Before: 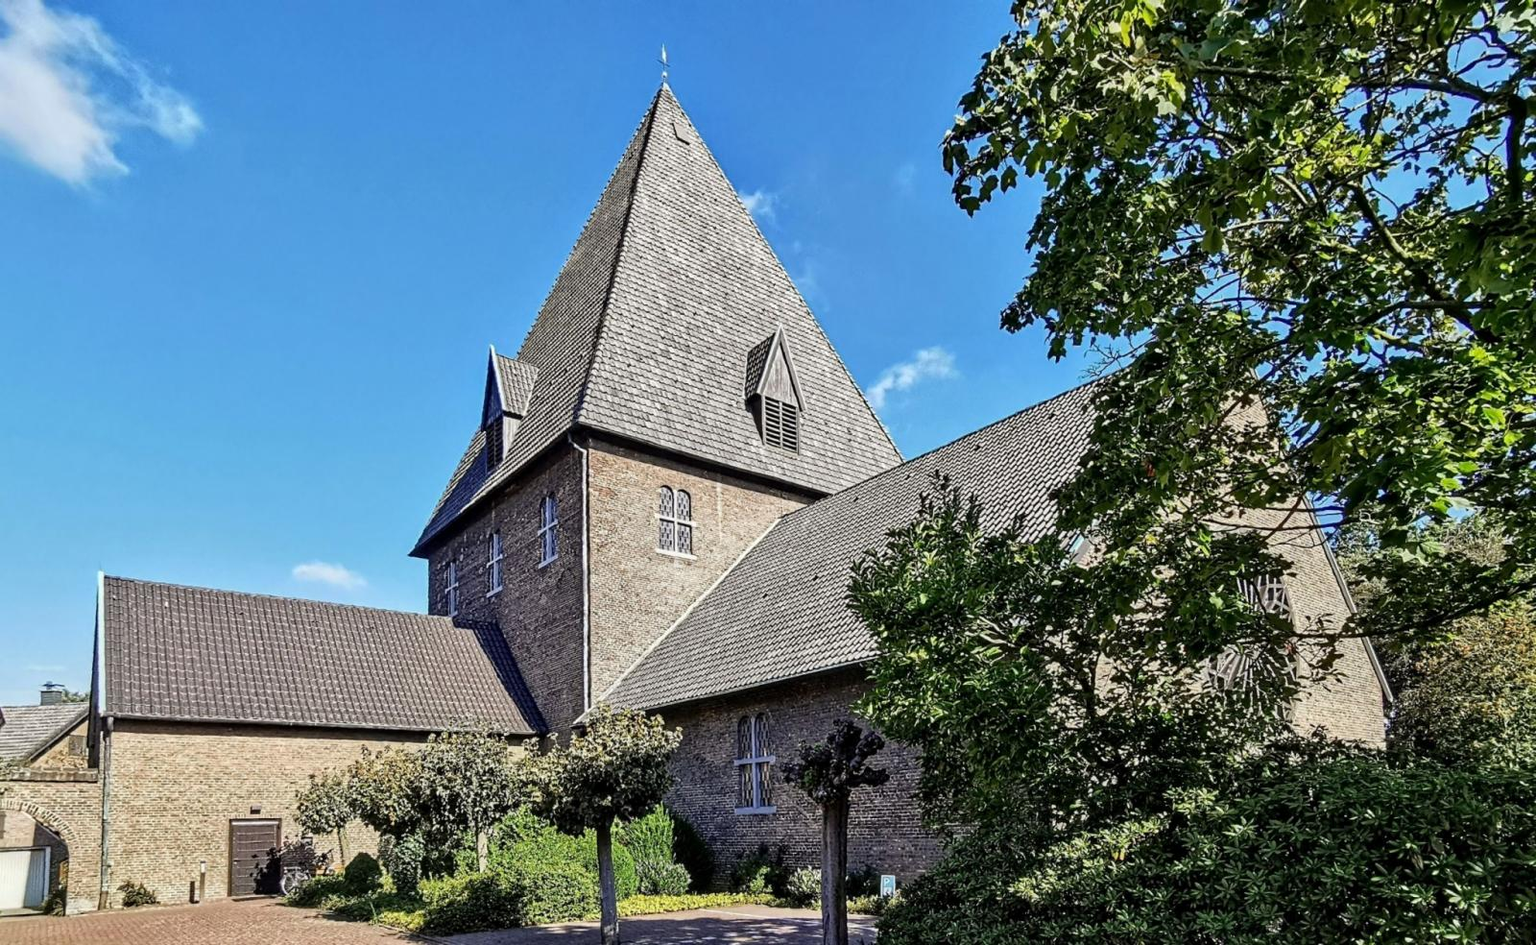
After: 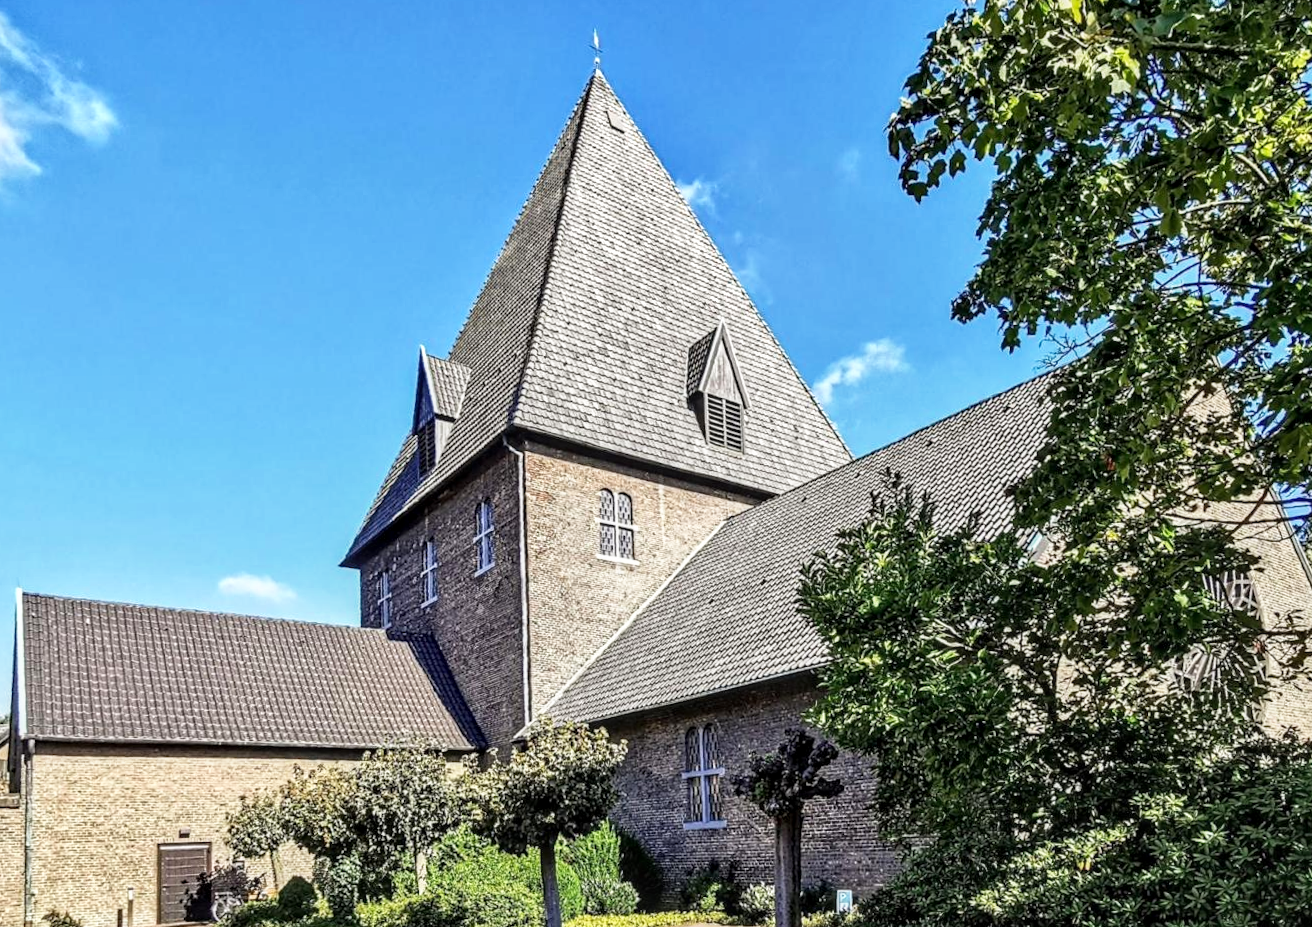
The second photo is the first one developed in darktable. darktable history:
base curve: curves: ch0 [(0, 0) (0.688, 0.865) (1, 1)], preserve colors none
crop and rotate: angle 1°, left 4.281%, top 0.642%, right 11.383%, bottom 2.486%
local contrast: on, module defaults
